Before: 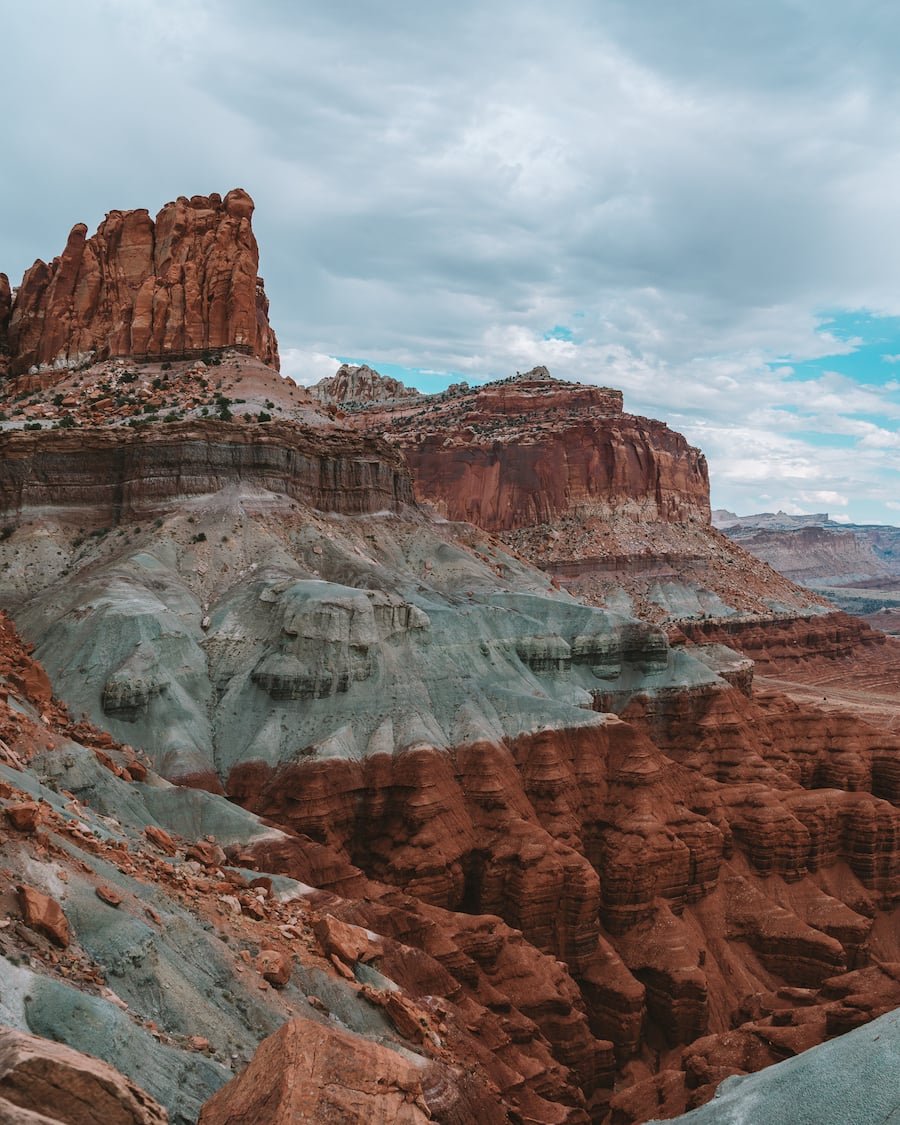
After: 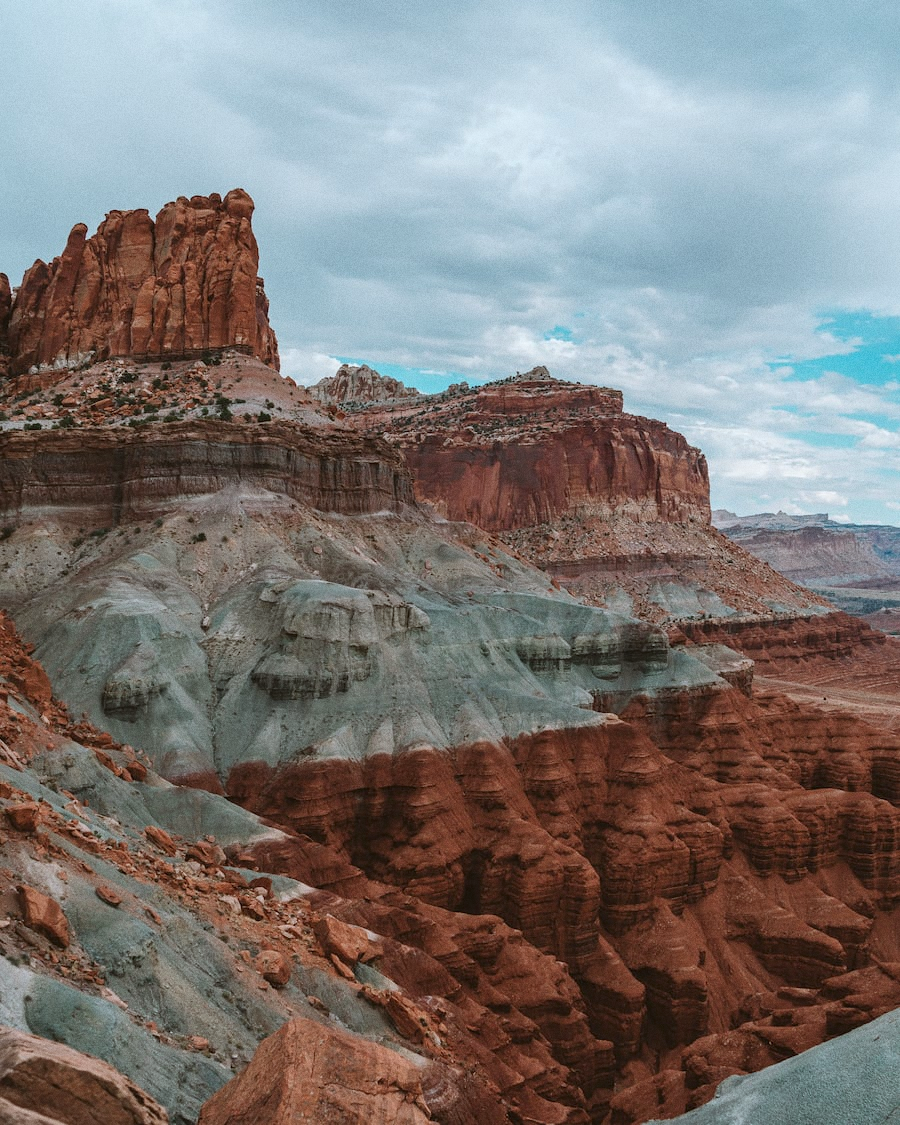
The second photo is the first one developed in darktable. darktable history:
color correction: highlights a* -2.73, highlights b* -2.09, shadows a* 2.41, shadows b* 2.73
grain: coarseness 7.08 ISO, strength 21.67%, mid-tones bias 59.58%
